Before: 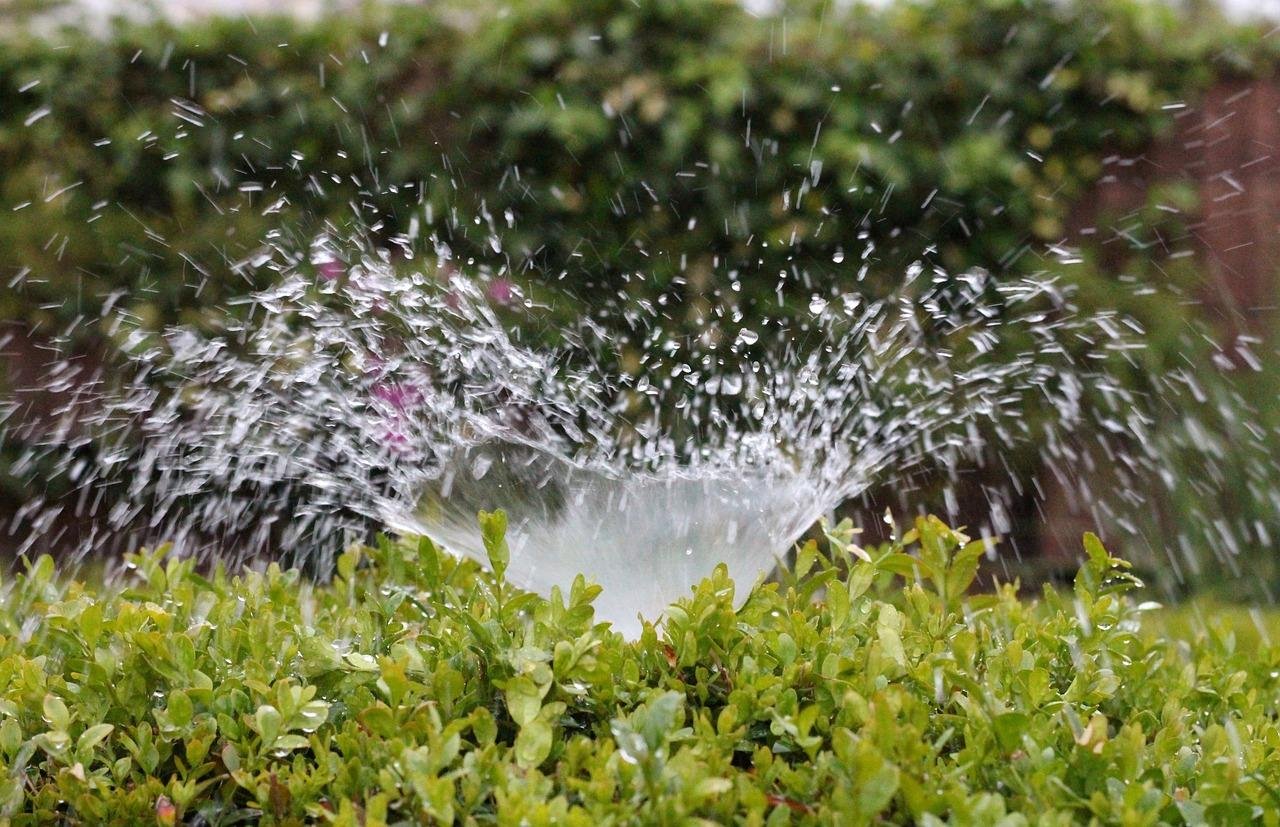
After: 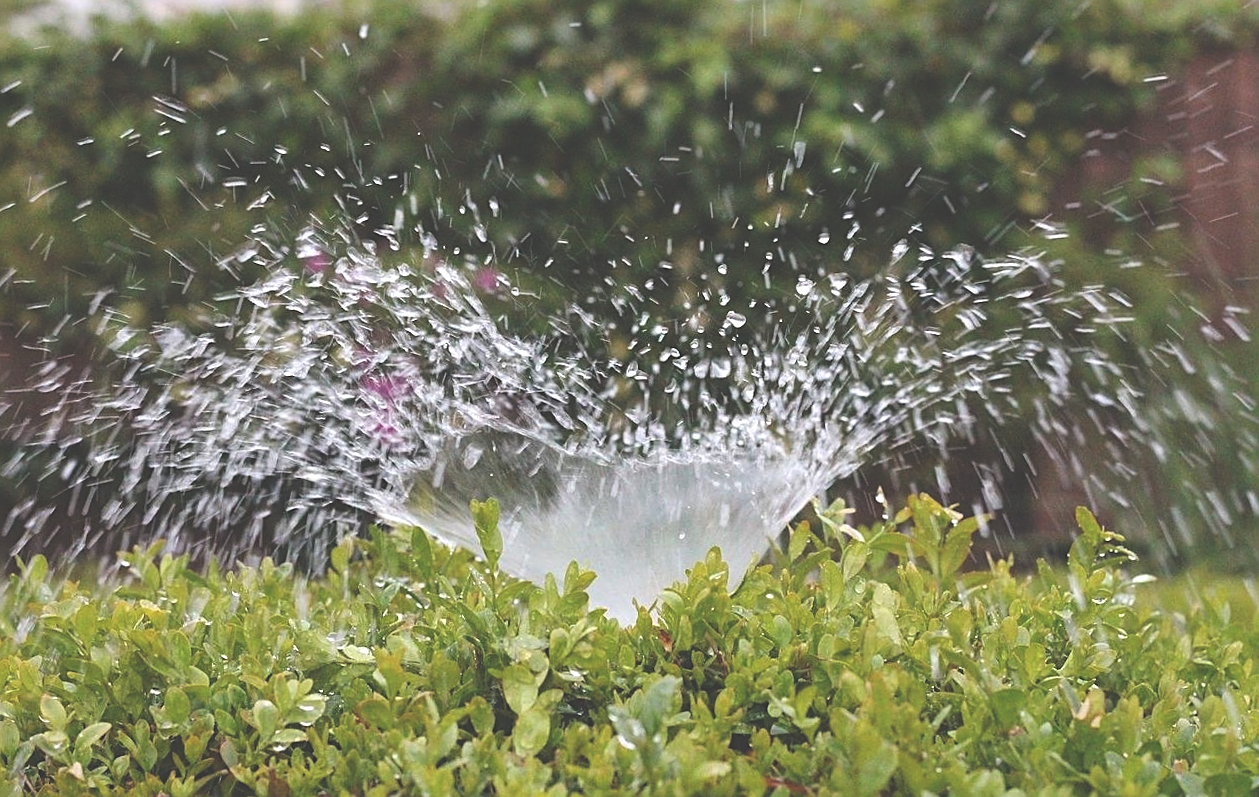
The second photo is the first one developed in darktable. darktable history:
rotate and perspective: rotation -1.42°, crop left 0.016, crop right 0.984, crop top 0.035, crop bottom 0.965
exposure: black level correction -0.041, exposure 0.064 EV, compensate highlight preservation false
sharpen: on, module defaults
